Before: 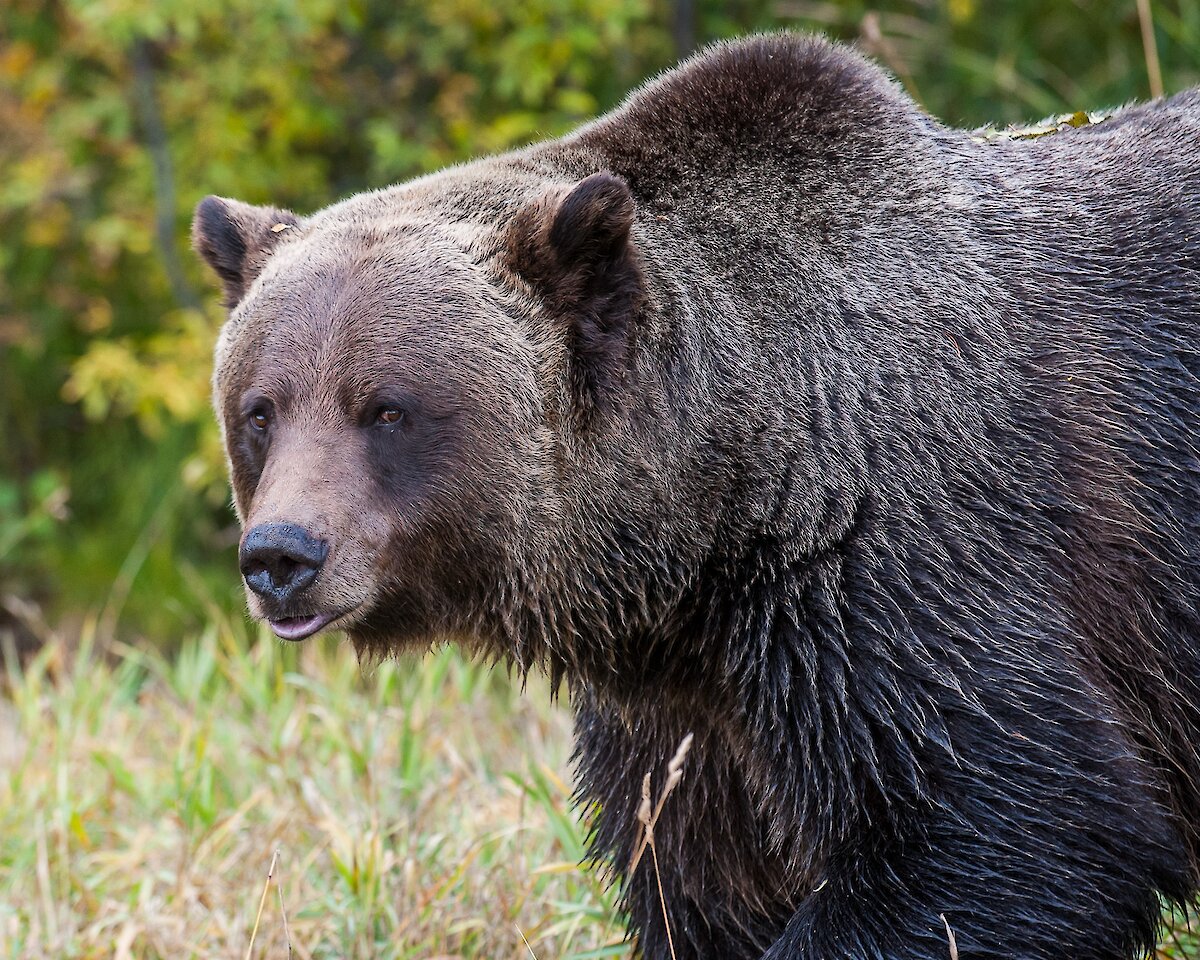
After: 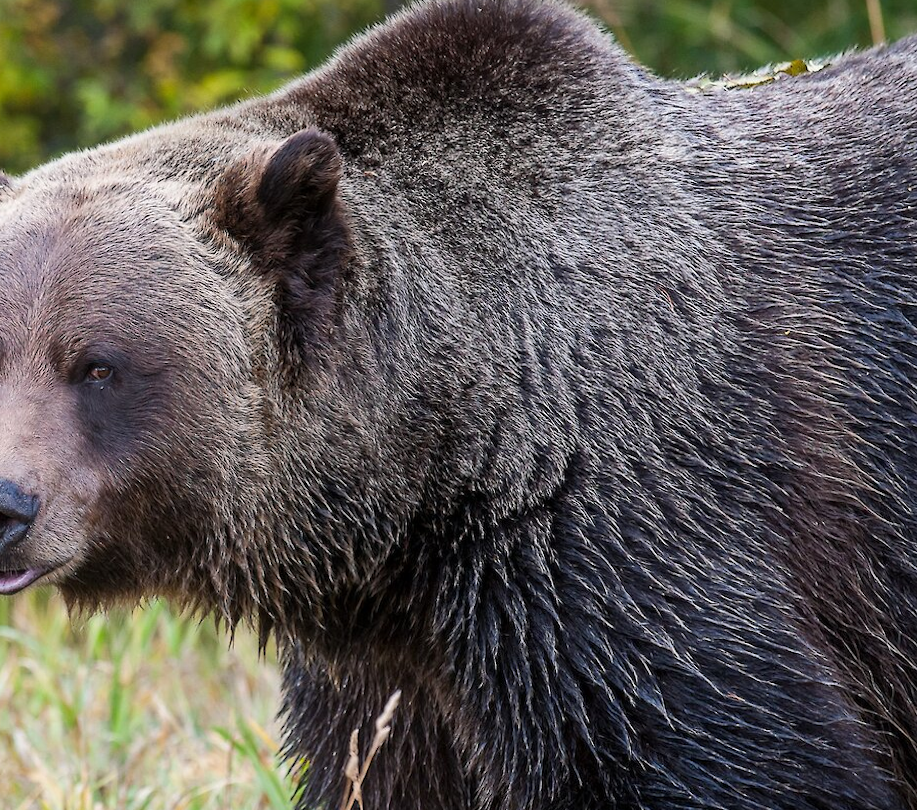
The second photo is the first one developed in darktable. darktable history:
rotate and perspective: lens shift (horizontal) -0.055, automatic cropping off
crop: left 23.095%, top 5.827%, bottom 11.854%
